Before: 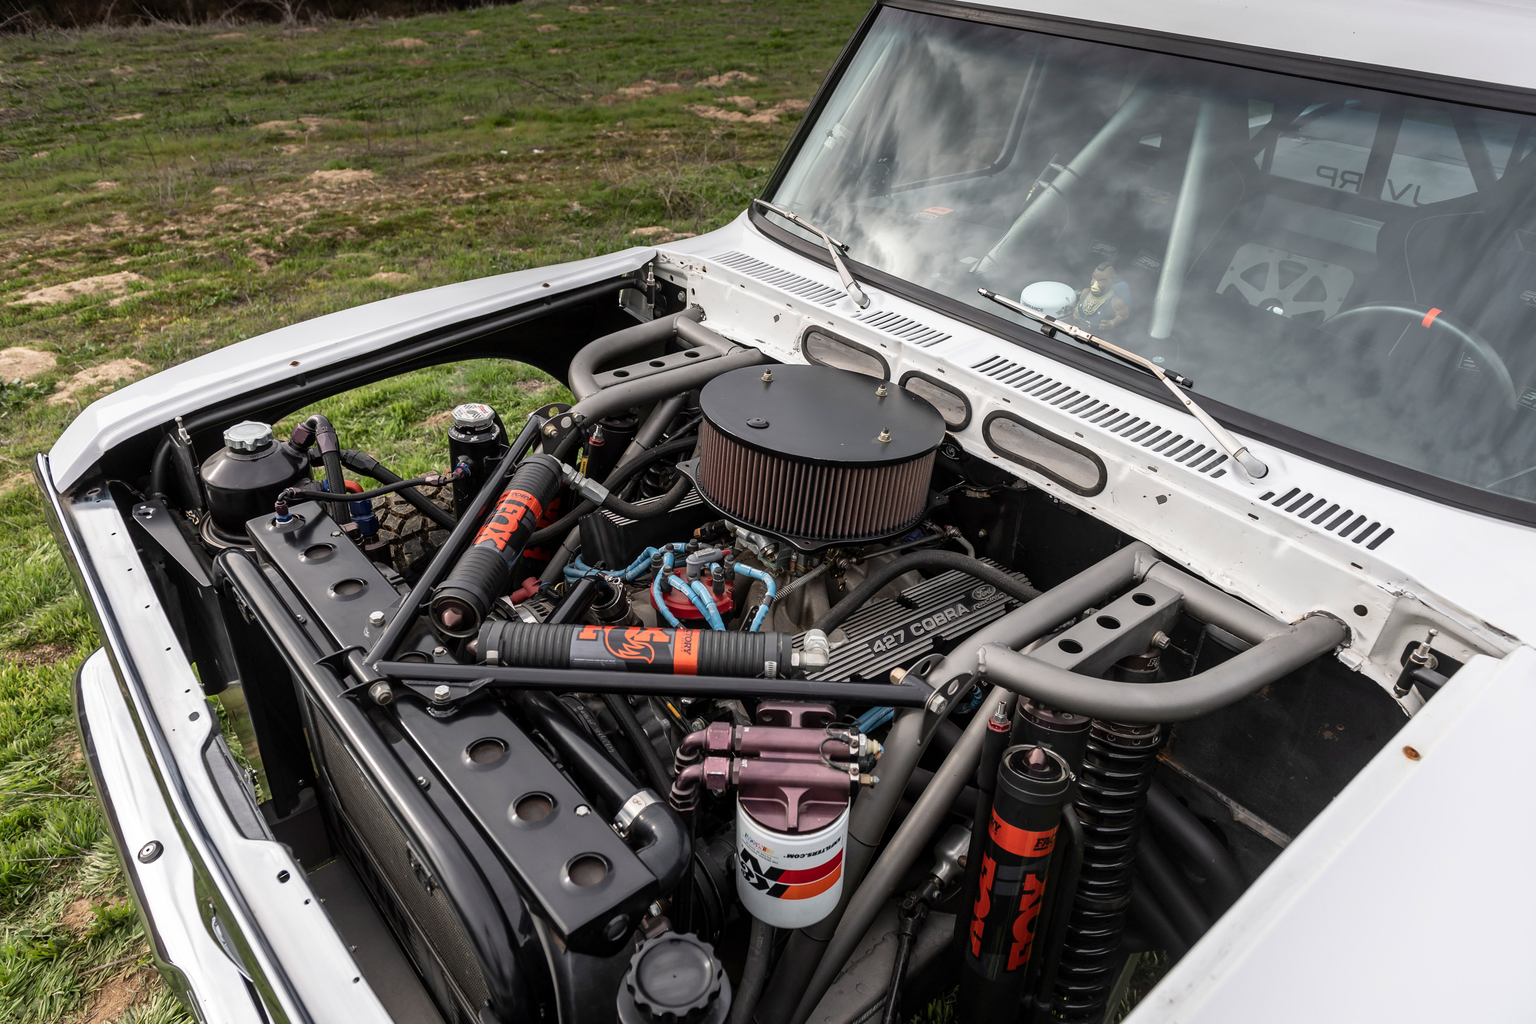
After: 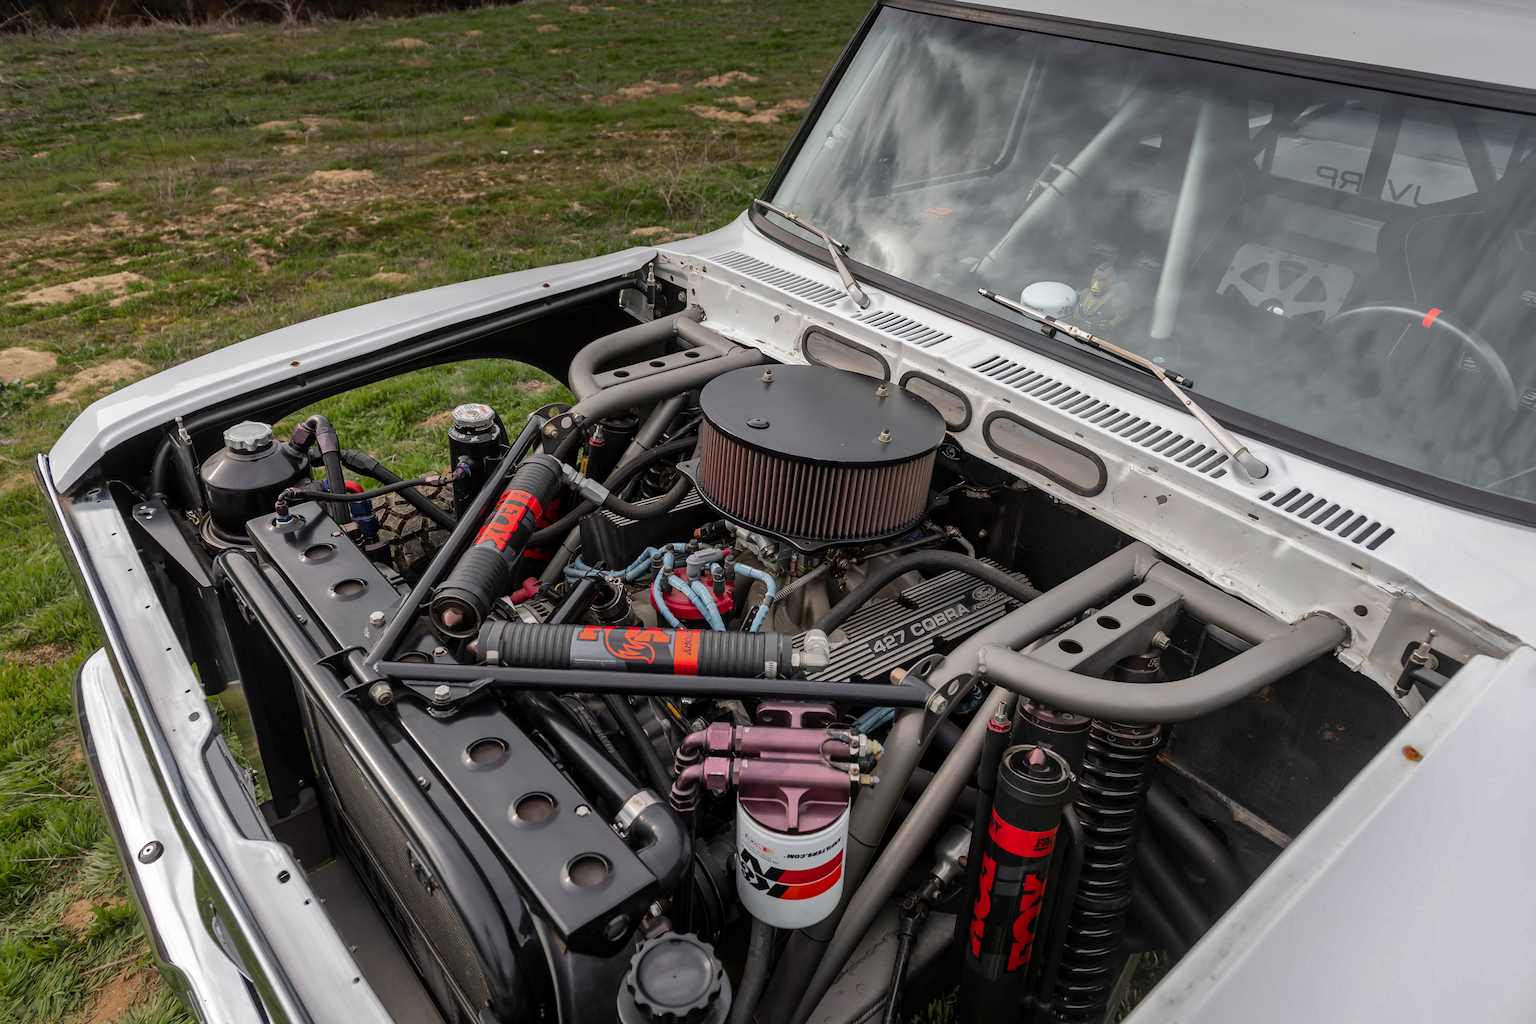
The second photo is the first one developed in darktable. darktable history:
shadows and highlights: shadows 24.93, highlights -70.79
color zones: curves: ch0 [(0, 0.48) (0.209, 0.398) (0.305, 0.332) (0.429, 0.493) (0.571, 0.5) (0.714, 0.5) (0.857, 0.5) (1, 0.48)]; ch1 [(0, 0.633) (0.143, 0.586) (0.286, 0.489) (0.429, 0.448) (0.571, 0.31) (0.714, 0.335) (0.857, 0.492) (1, 0.633)]; ch2 [(0, 0.448) (0.143, 0.498) (0.286, 0.5) (0.429, 0.5) (0.571, 0.5) (0.714, 0.5) (0.857, 0.5) (1, 0.448)]
